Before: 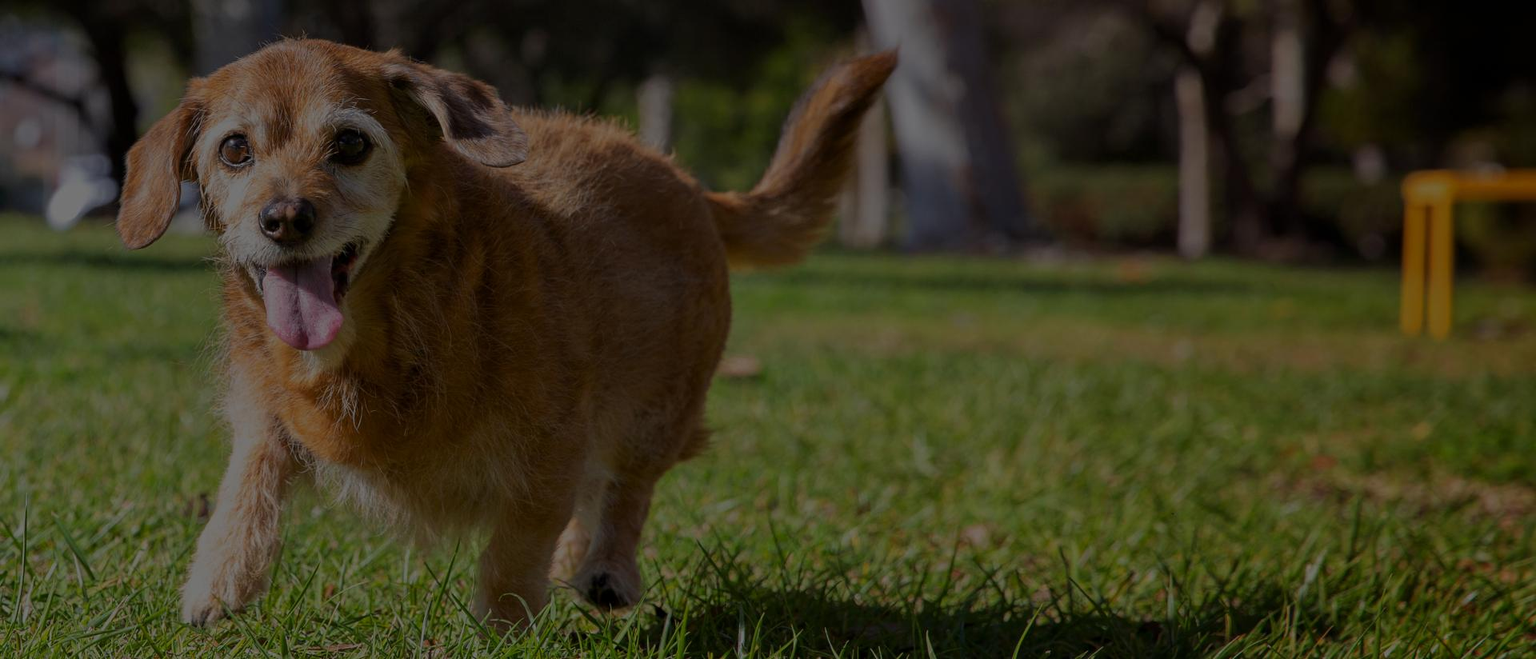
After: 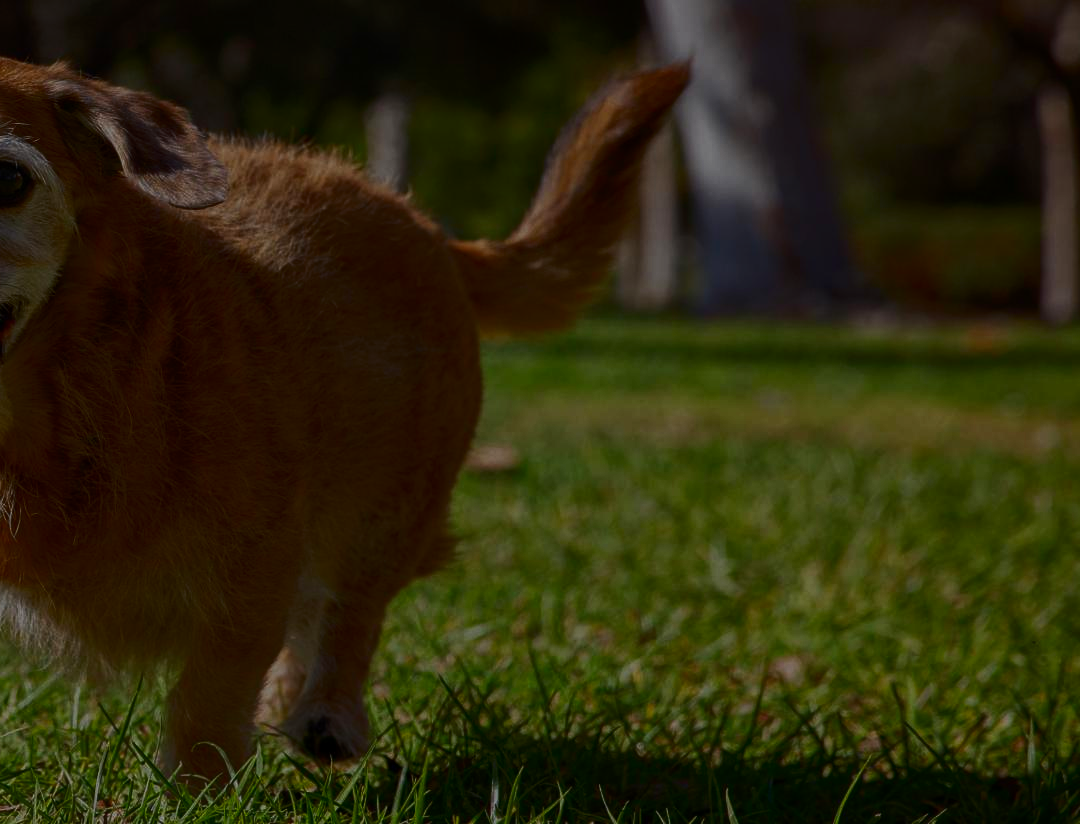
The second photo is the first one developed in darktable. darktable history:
crop and rotate: left 22.516%, right 21.234%
contrast brightness saturation: contrast 0.4, brightness 0.1, saturation 0.21
tone equalizer: on, module defaults
